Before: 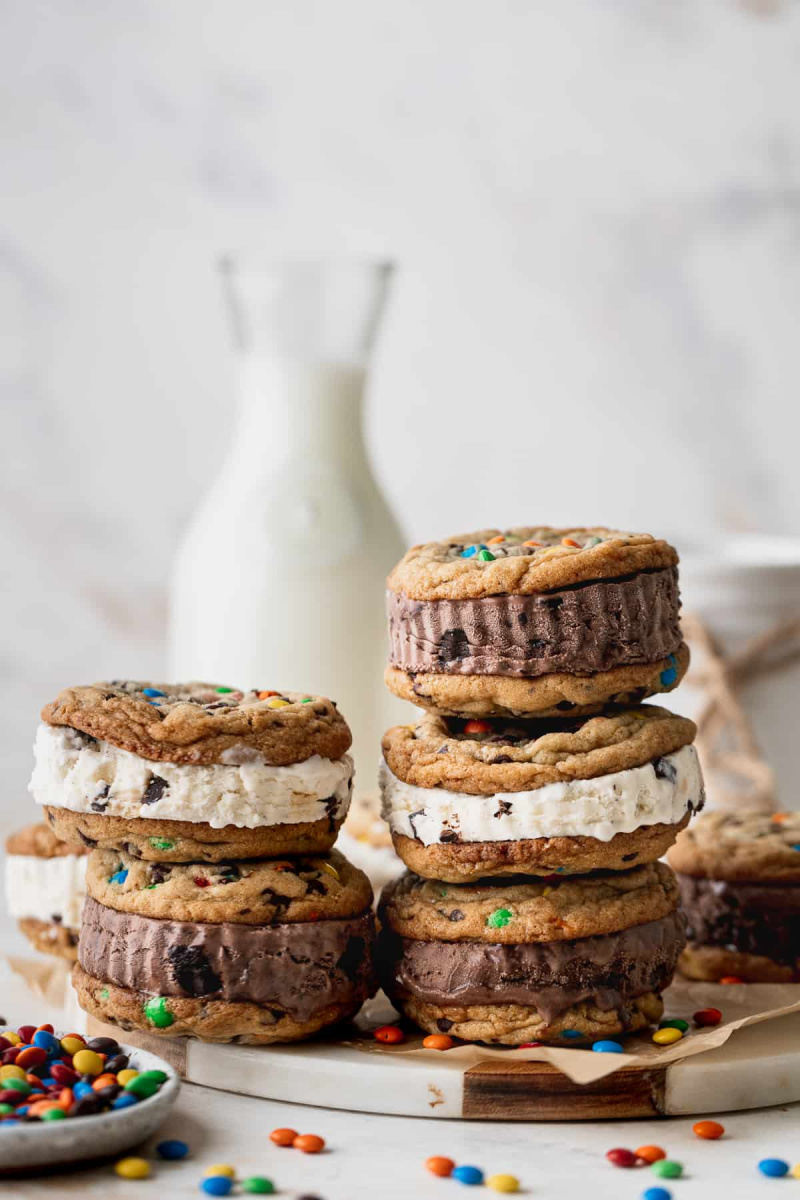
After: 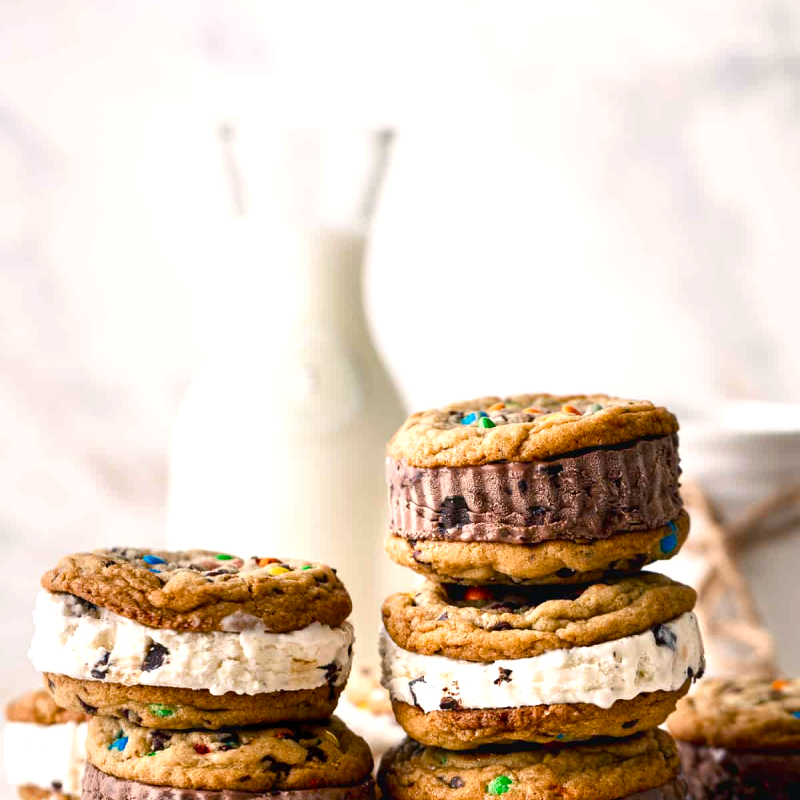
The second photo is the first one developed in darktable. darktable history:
color balance rgb: shadows lift › chroma 4.21%, shadows lift › hue 252.22°, highlights gain › chroma 1.36%, highlights gain › hue 50.24°, perceptual saturation grading › mid-tones 6.33%, perceptual saturation grading › shadows 72.44%, perceptual brilliance grading › highlights 11.59%, contrast 5.05%
crop: top 11.166%, bottom 22.168%
